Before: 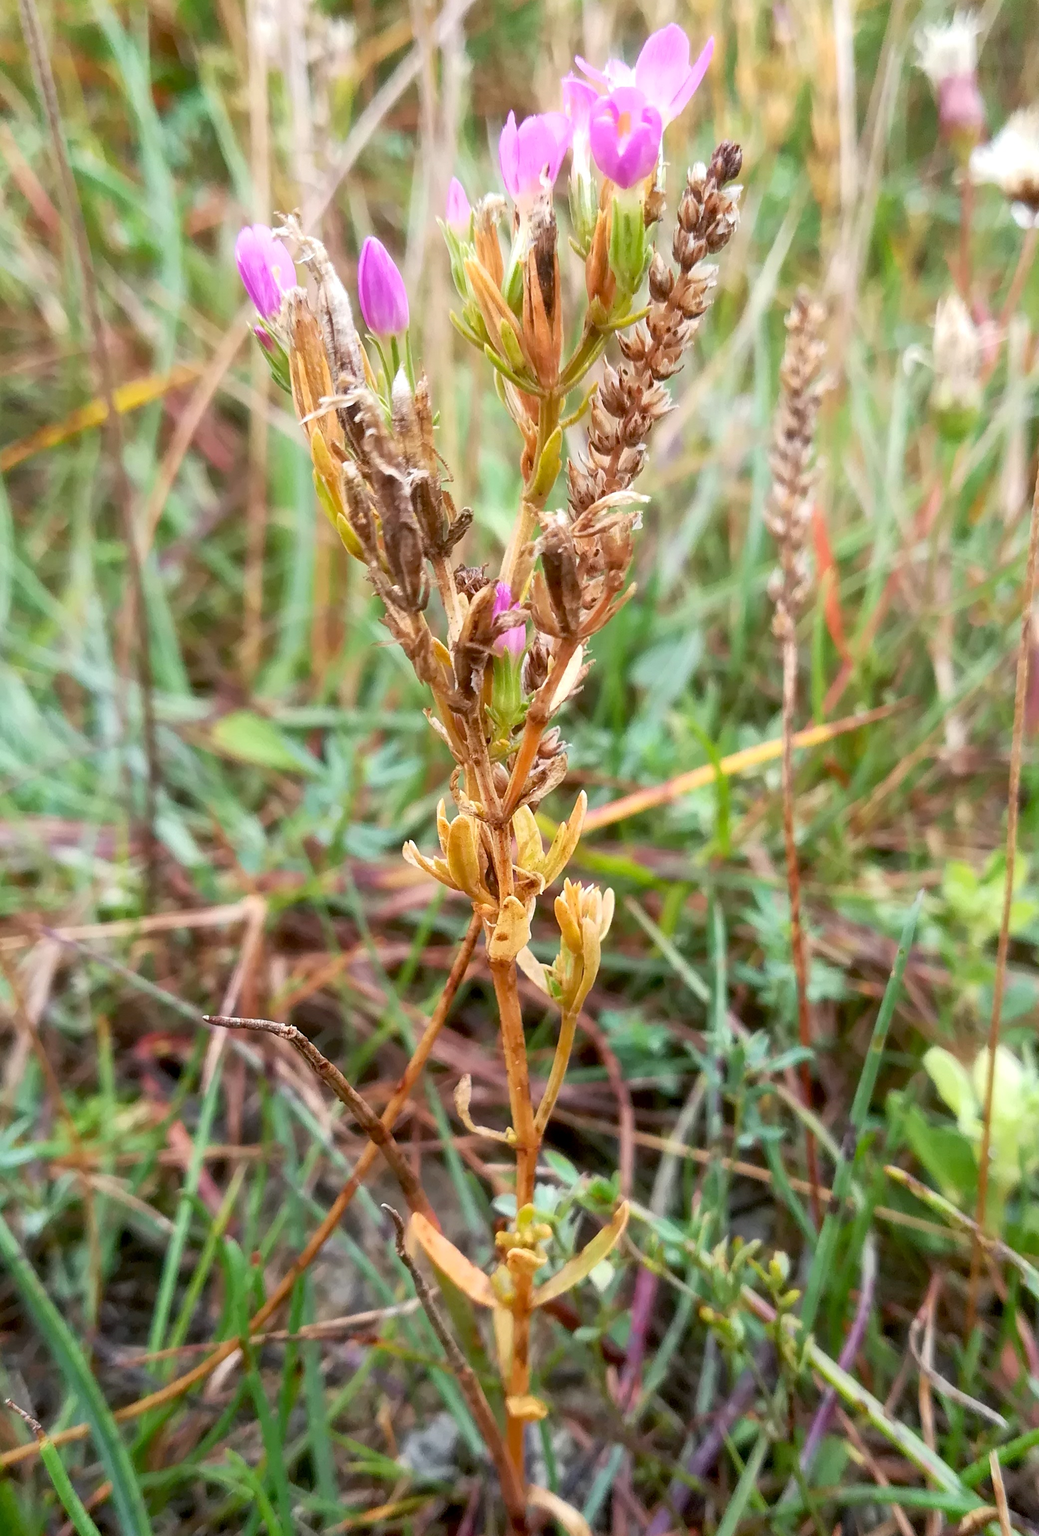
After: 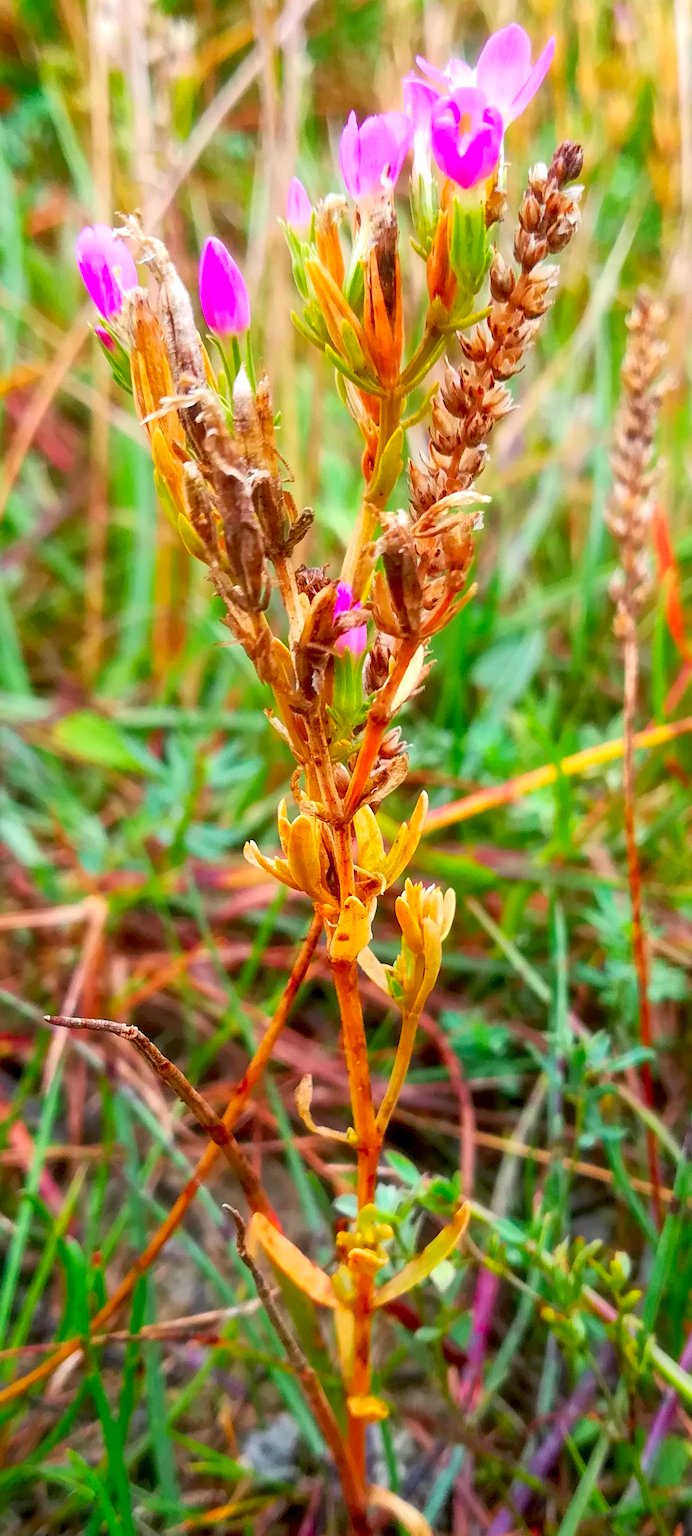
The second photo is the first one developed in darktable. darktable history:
crop and rotate: left 15.416%, right 17.942%
color correction: highlights b* 0.049, saturation 1.8
